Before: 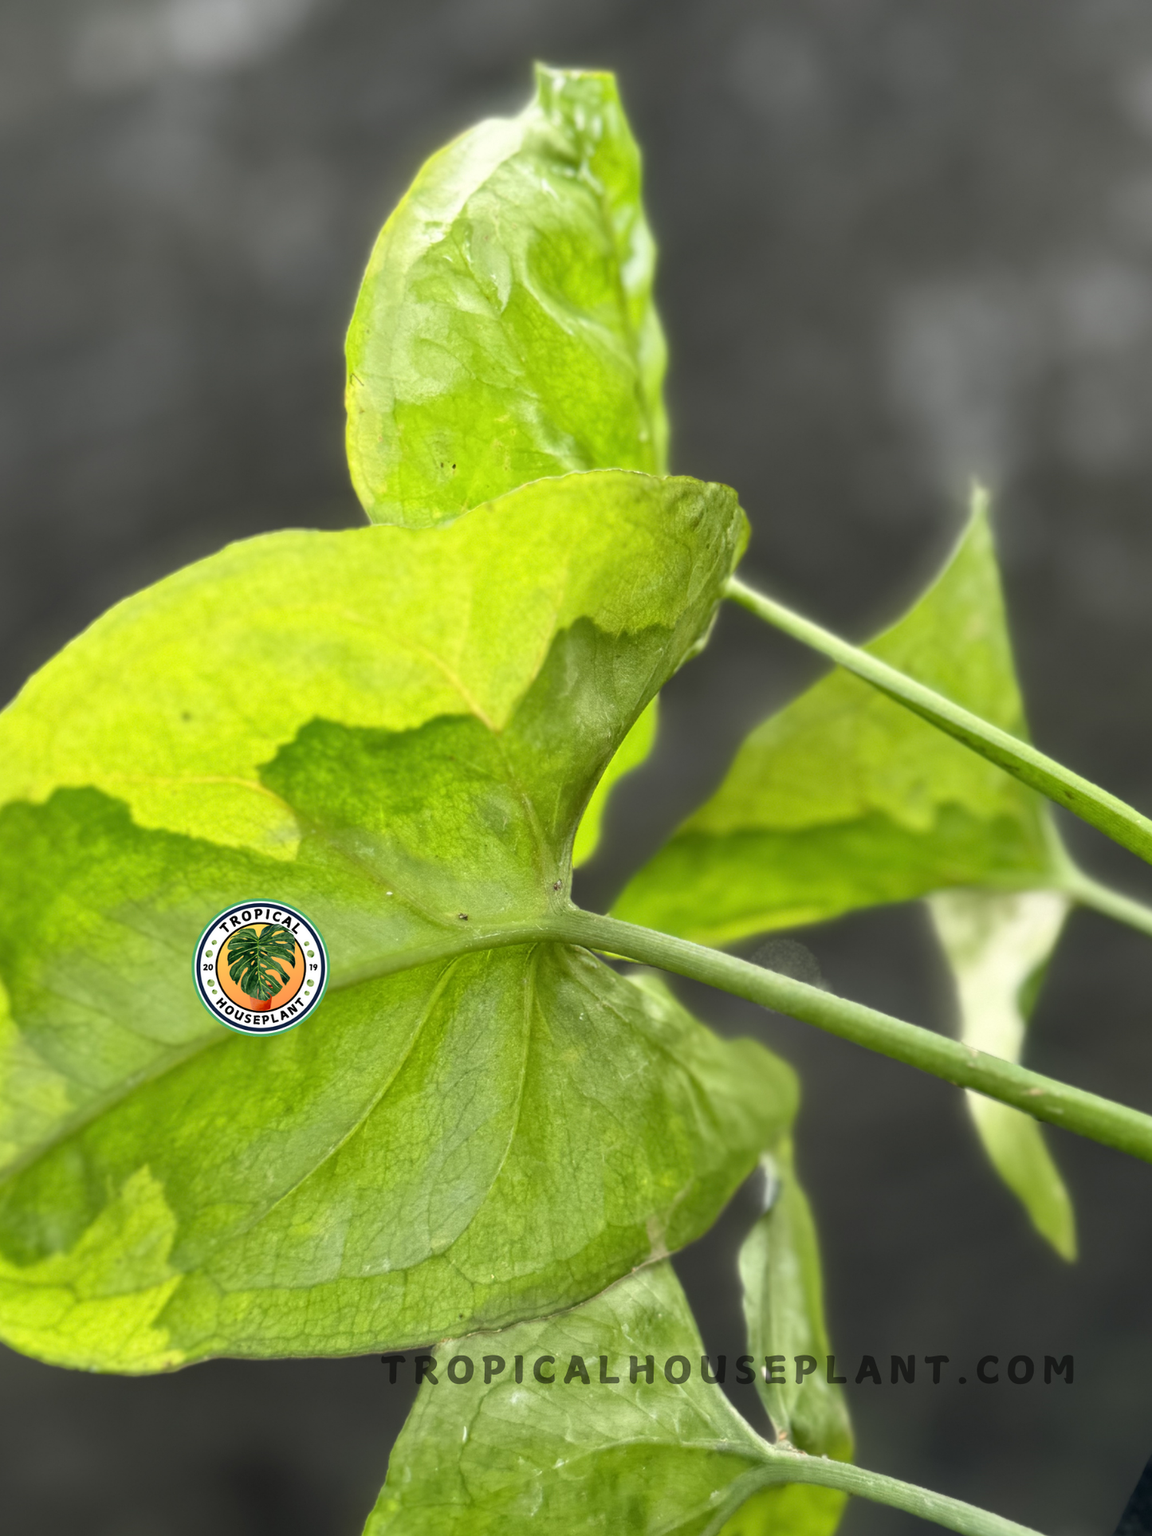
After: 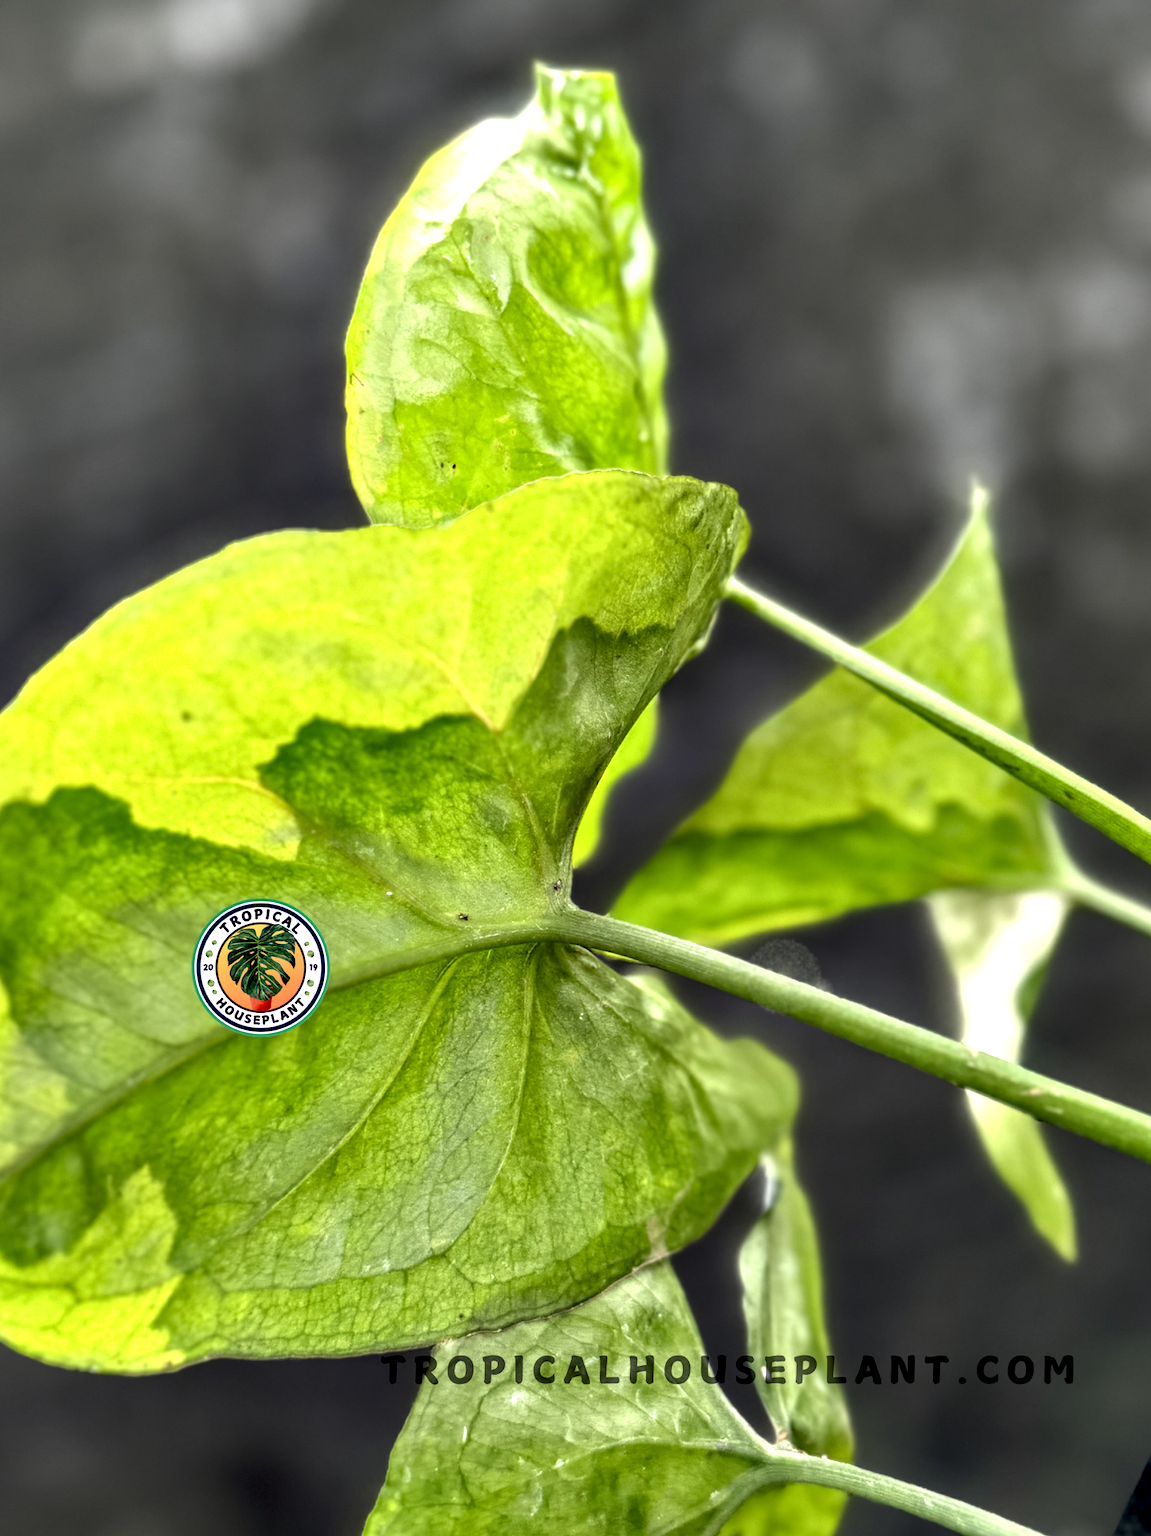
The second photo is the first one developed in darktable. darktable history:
contrast equalizer: octaves 7, y [[0.6 ×6], [0.55 ×6], [0 ×6], [0 ×6], [0 ×6]]
local contrast: on, module defaults
